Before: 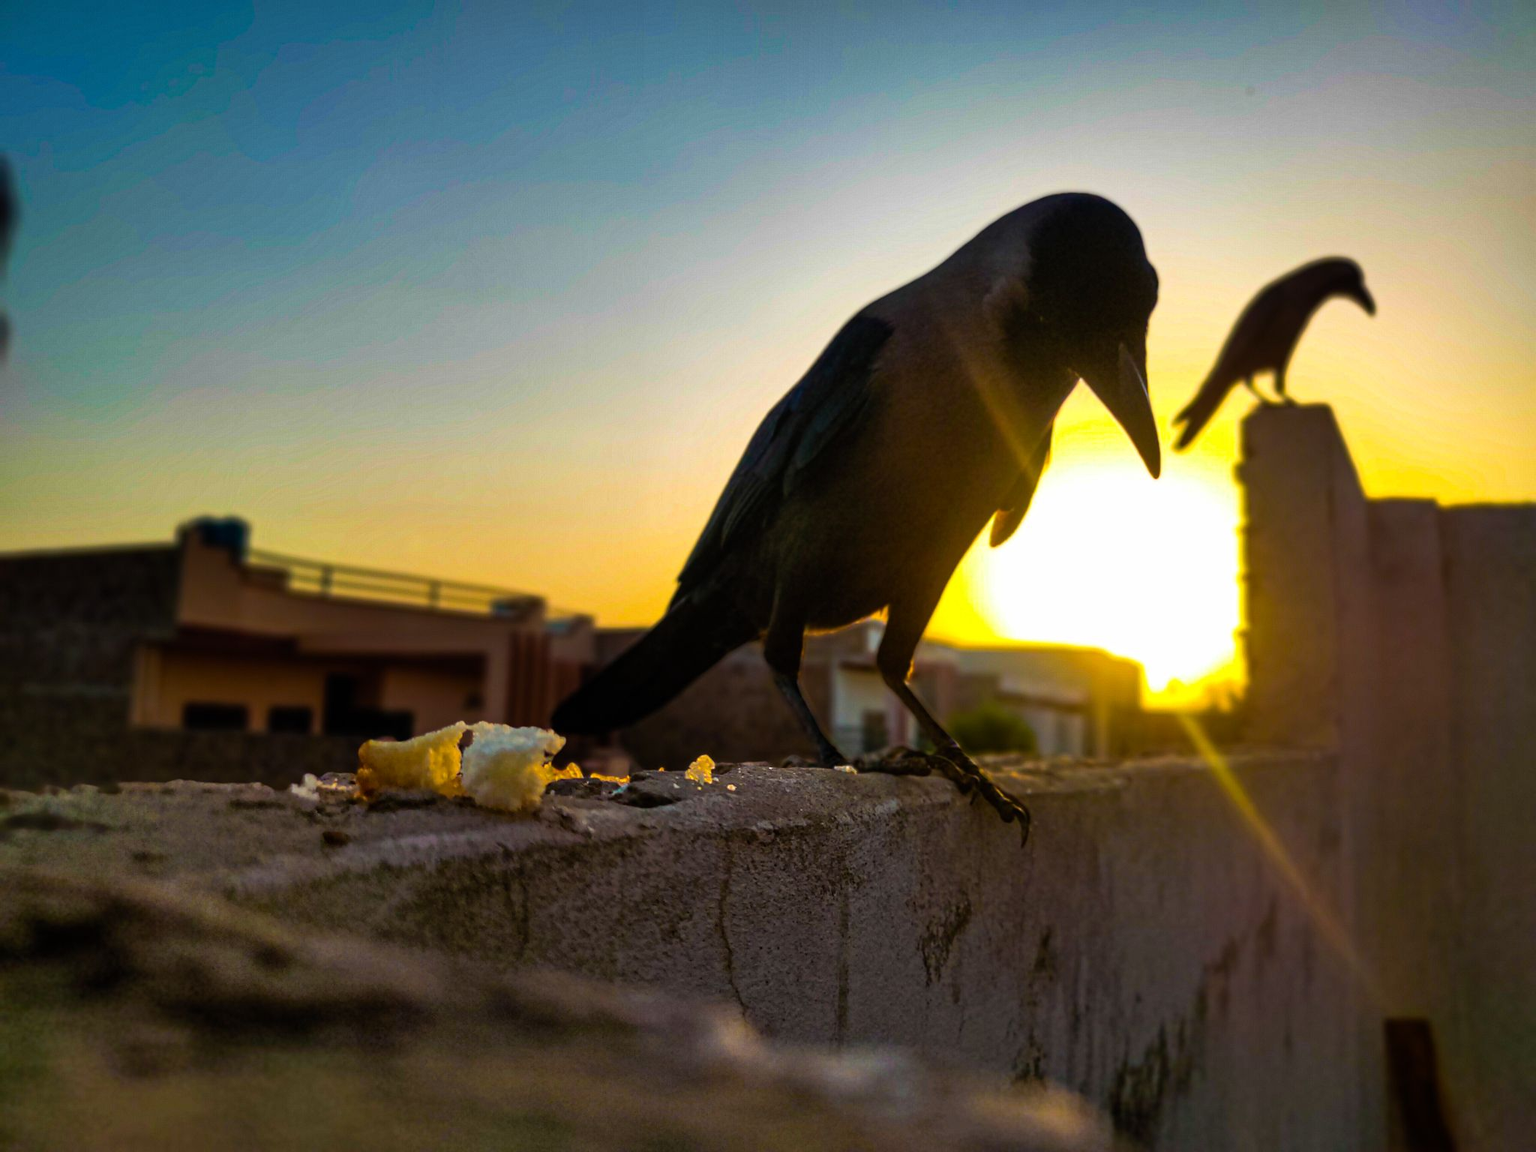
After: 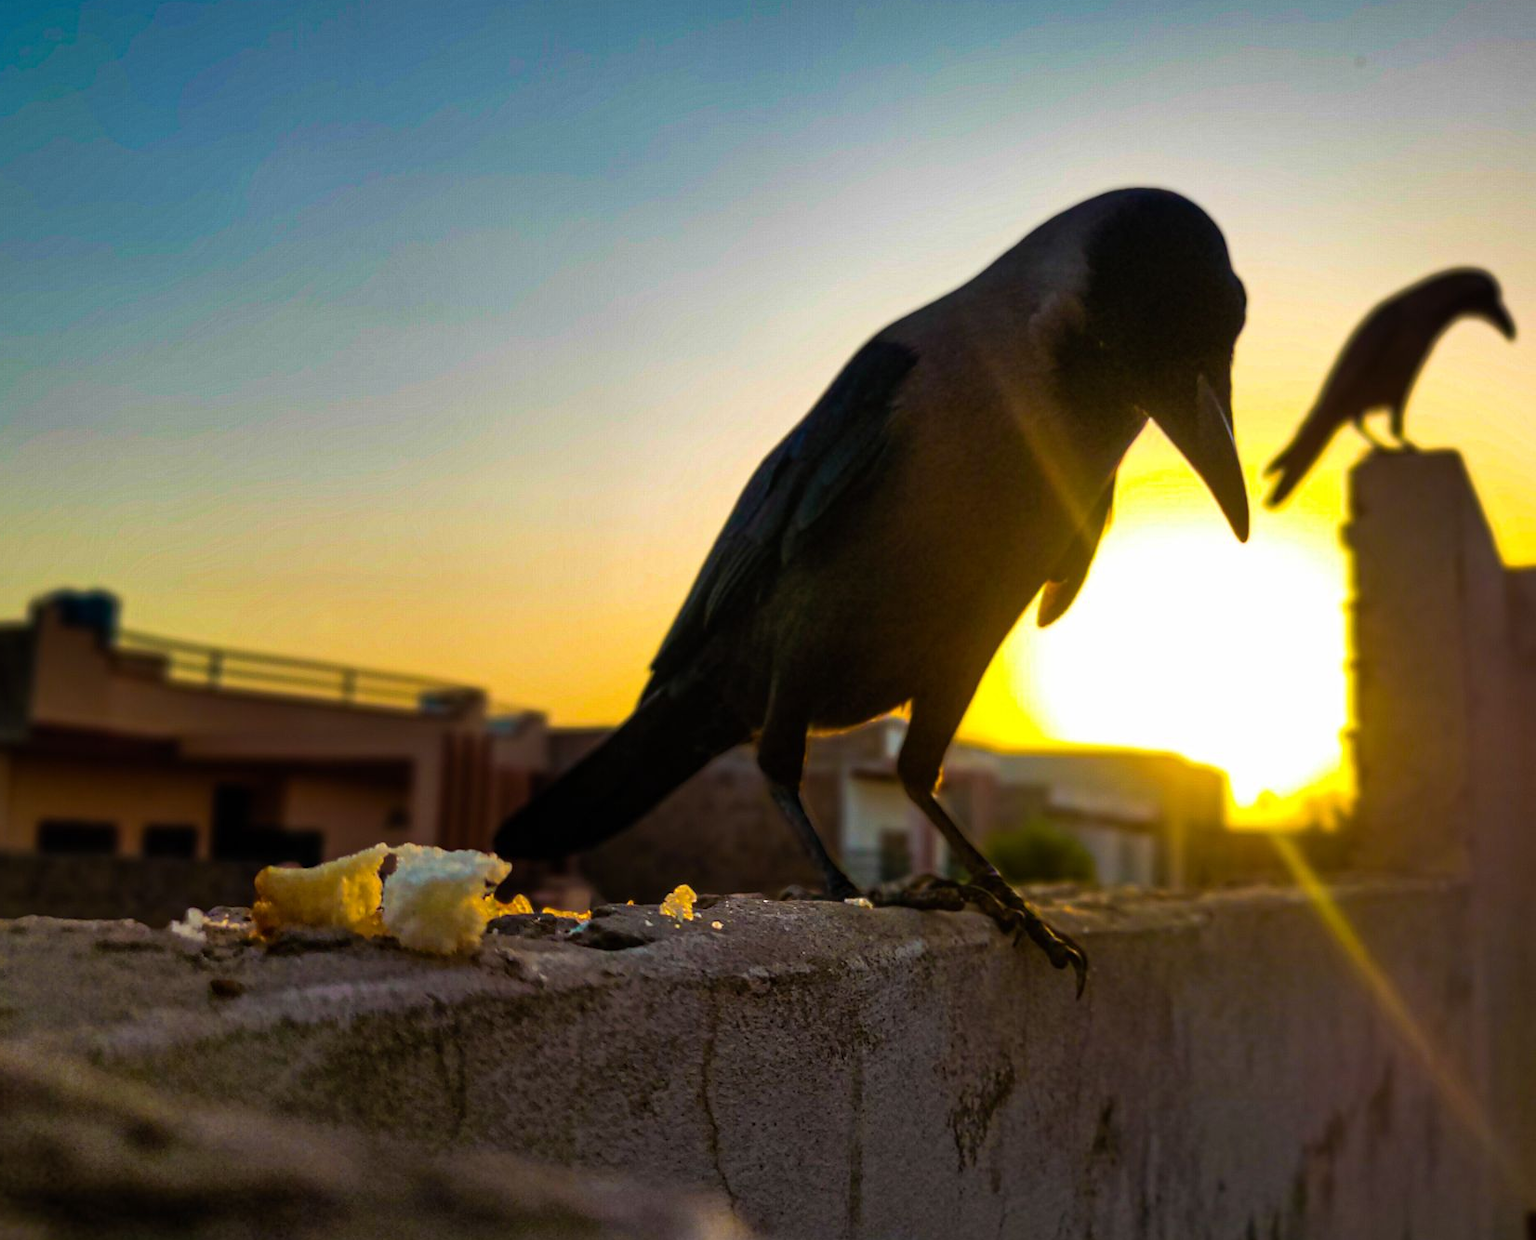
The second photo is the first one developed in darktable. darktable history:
crop: left 9.99%, top 3.613%, right 9.298%, bottom 9.533%
